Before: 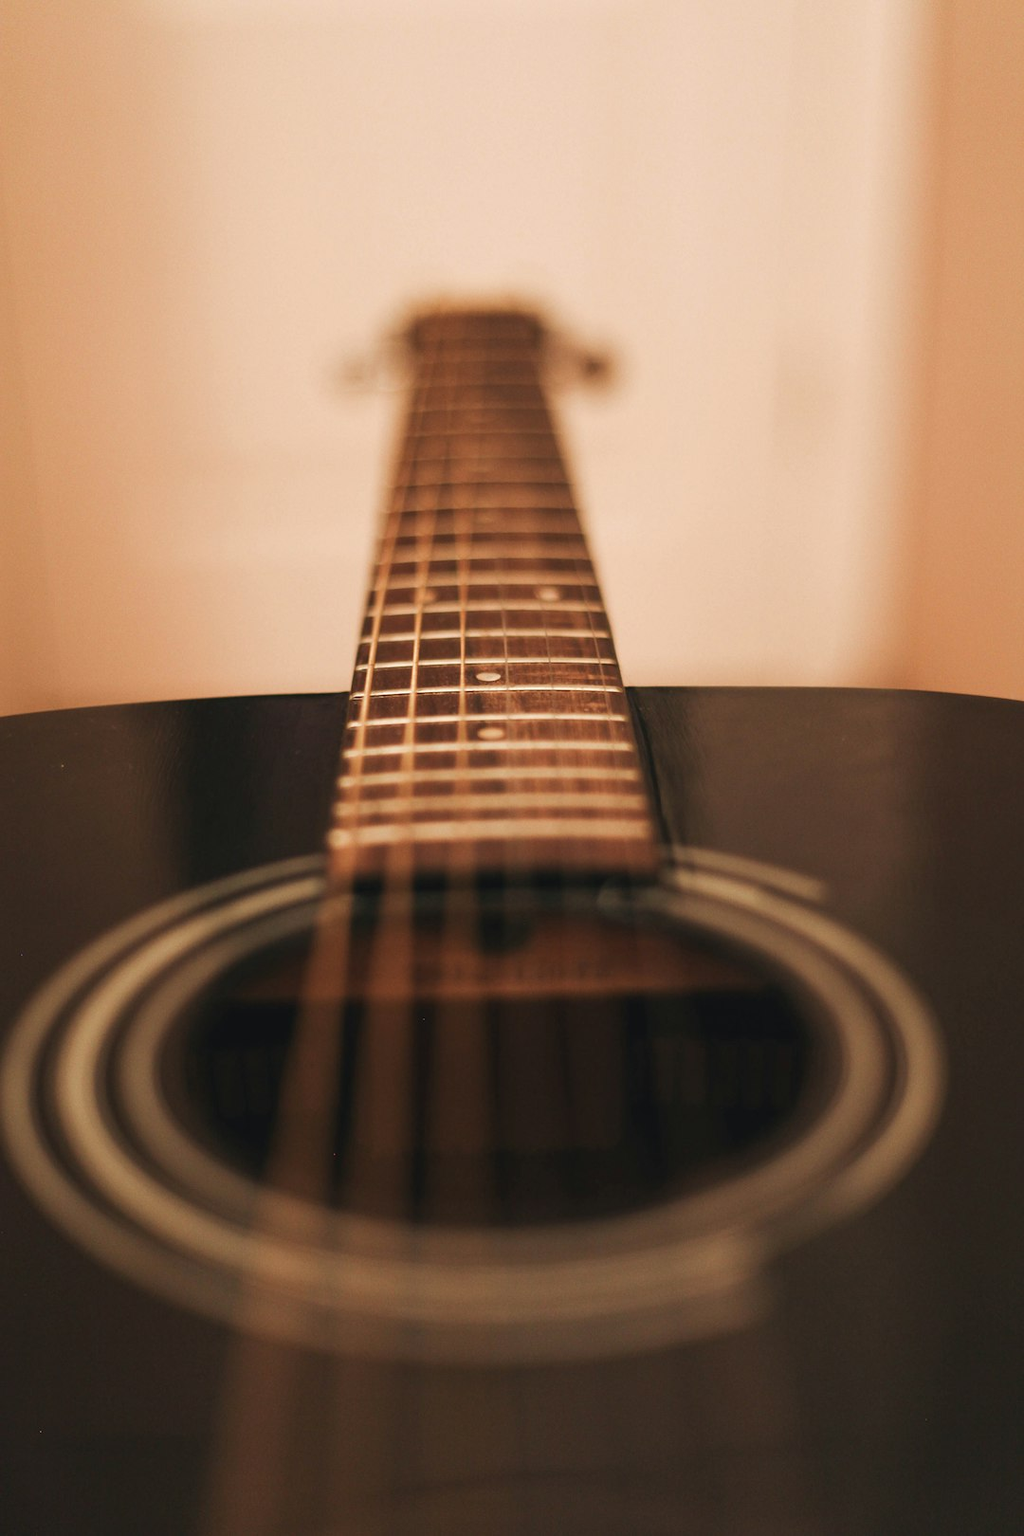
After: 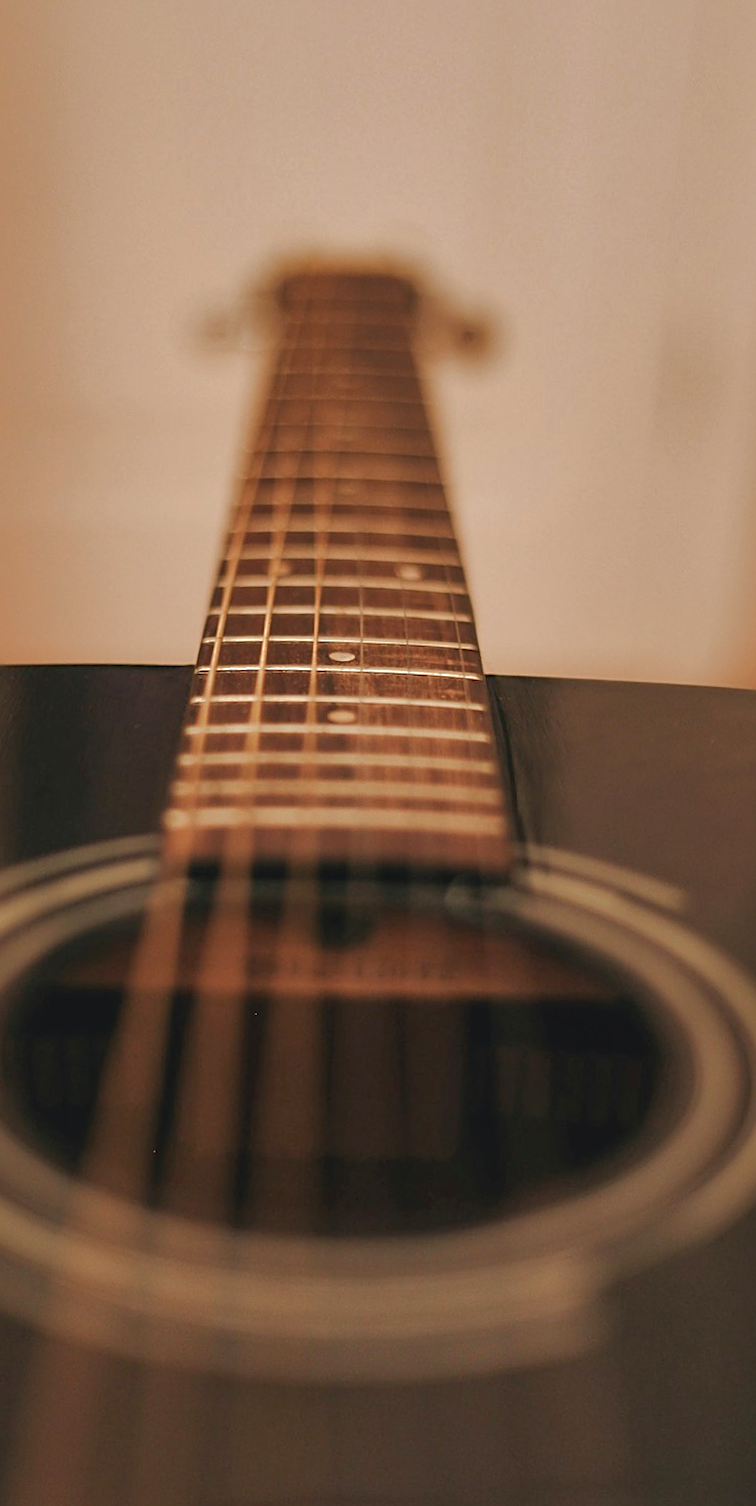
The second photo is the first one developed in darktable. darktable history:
sharpen: on, module defaults
shadows and highlights: highlights -60.1
base curve: curves: ch0 [(0, 0) (0.74, 0.67) (1, 1)], preserve colors average RGB
crop and rotate: angle -2.88°, left 14.011%, top 0.036%, right 10.73%, bottom 0.089%
